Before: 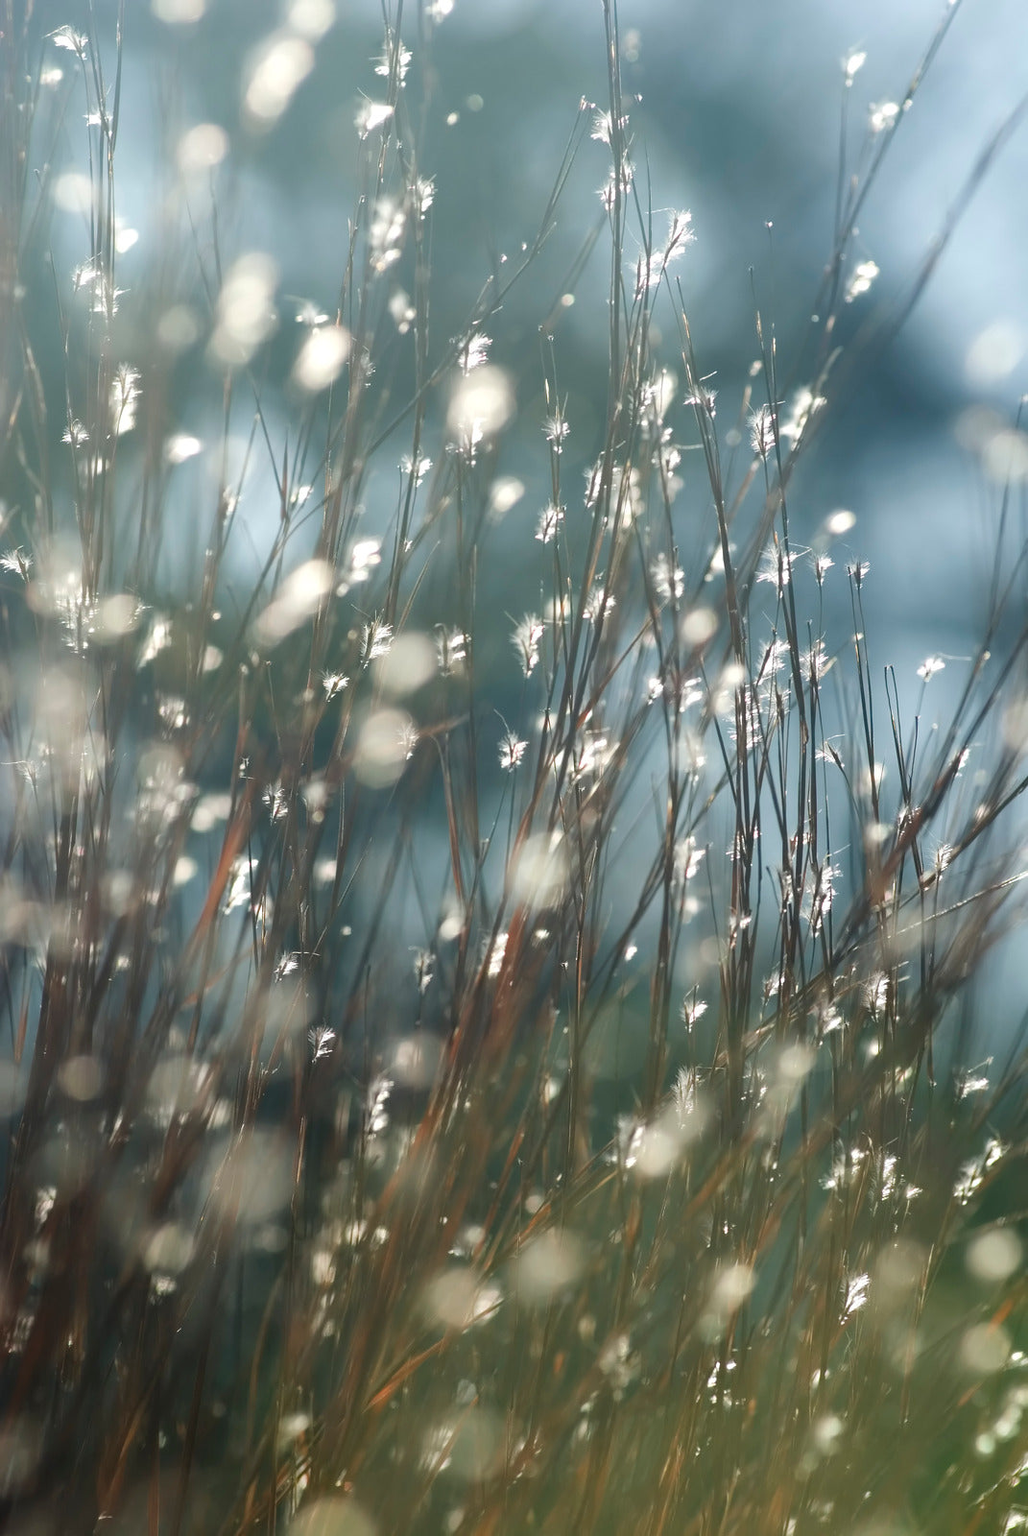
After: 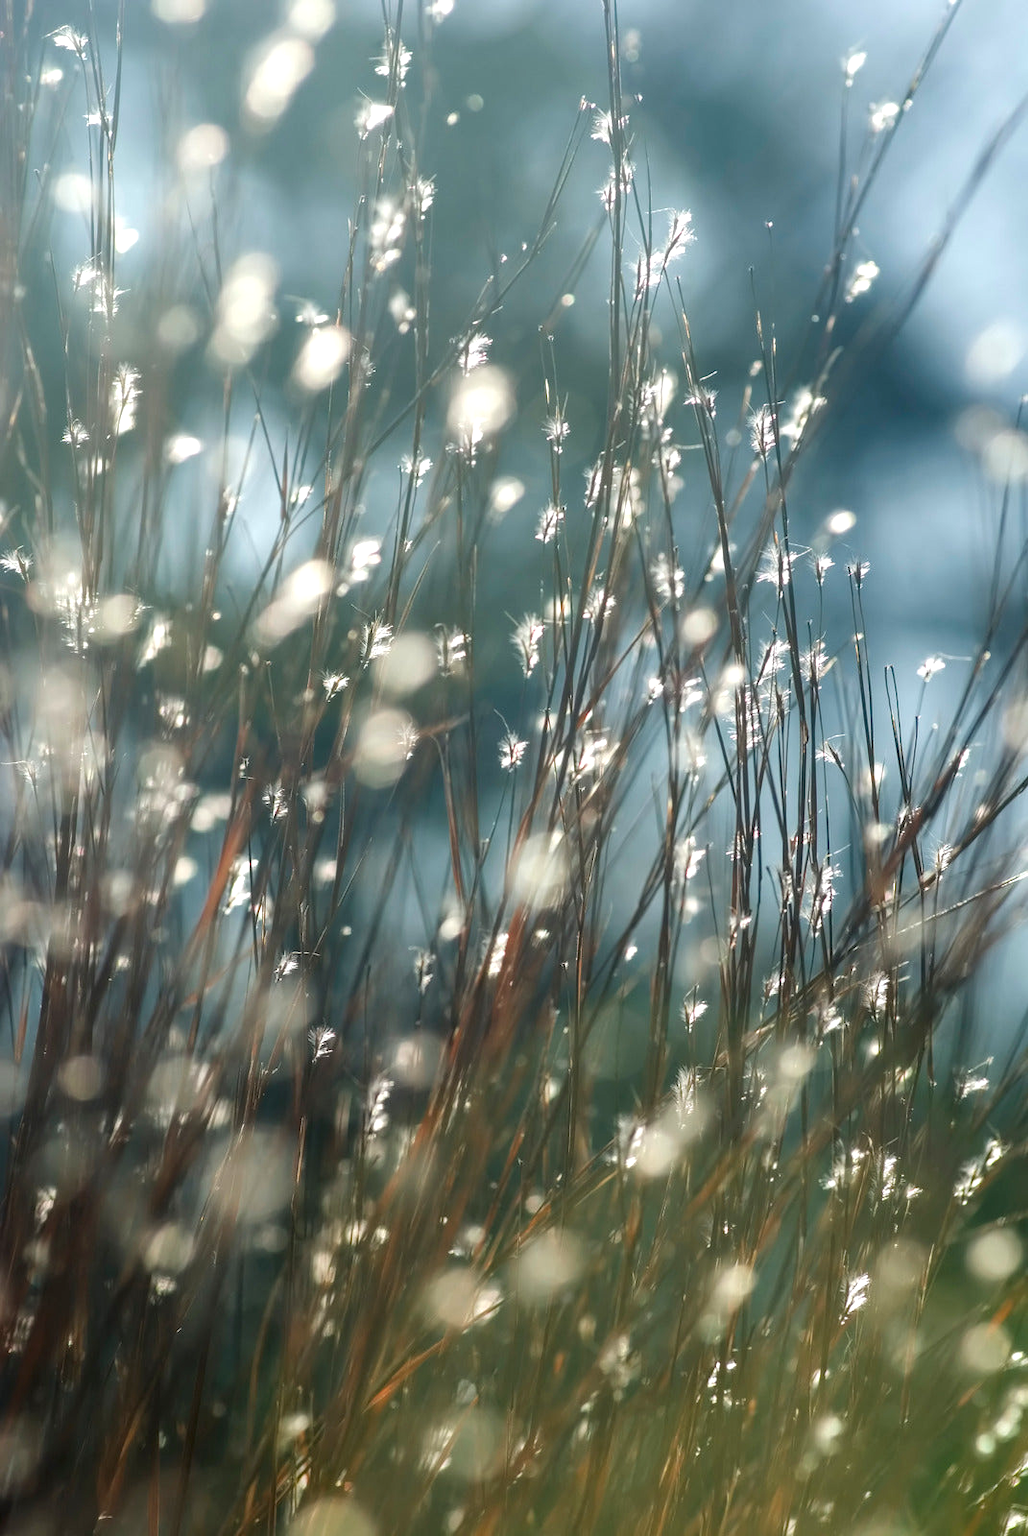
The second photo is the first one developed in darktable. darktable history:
color balance rgb: linear chroma grading › global chroma 9.859%, perceptual saturation grading › global saturation 0.693%, global vibrance 11.179%
local contrast: detail 130%
